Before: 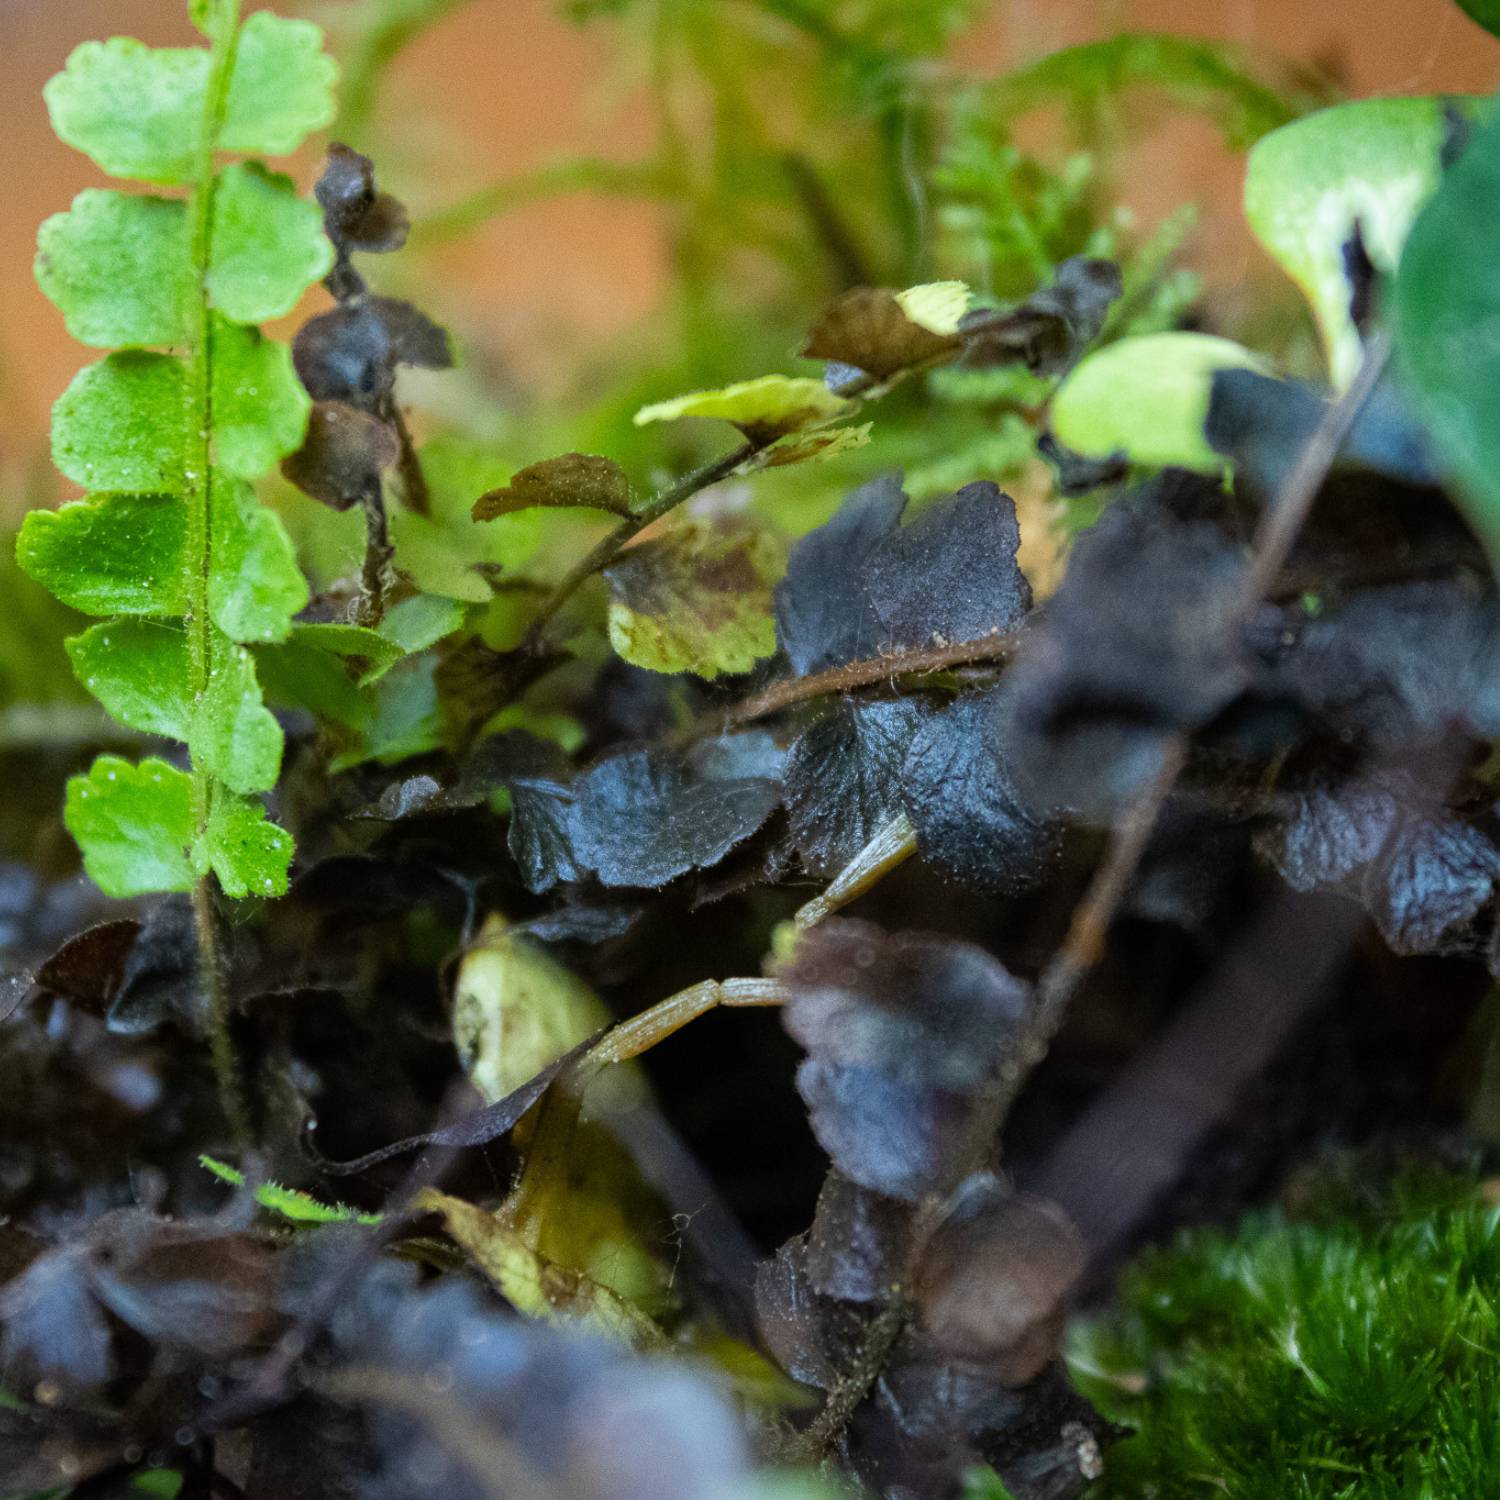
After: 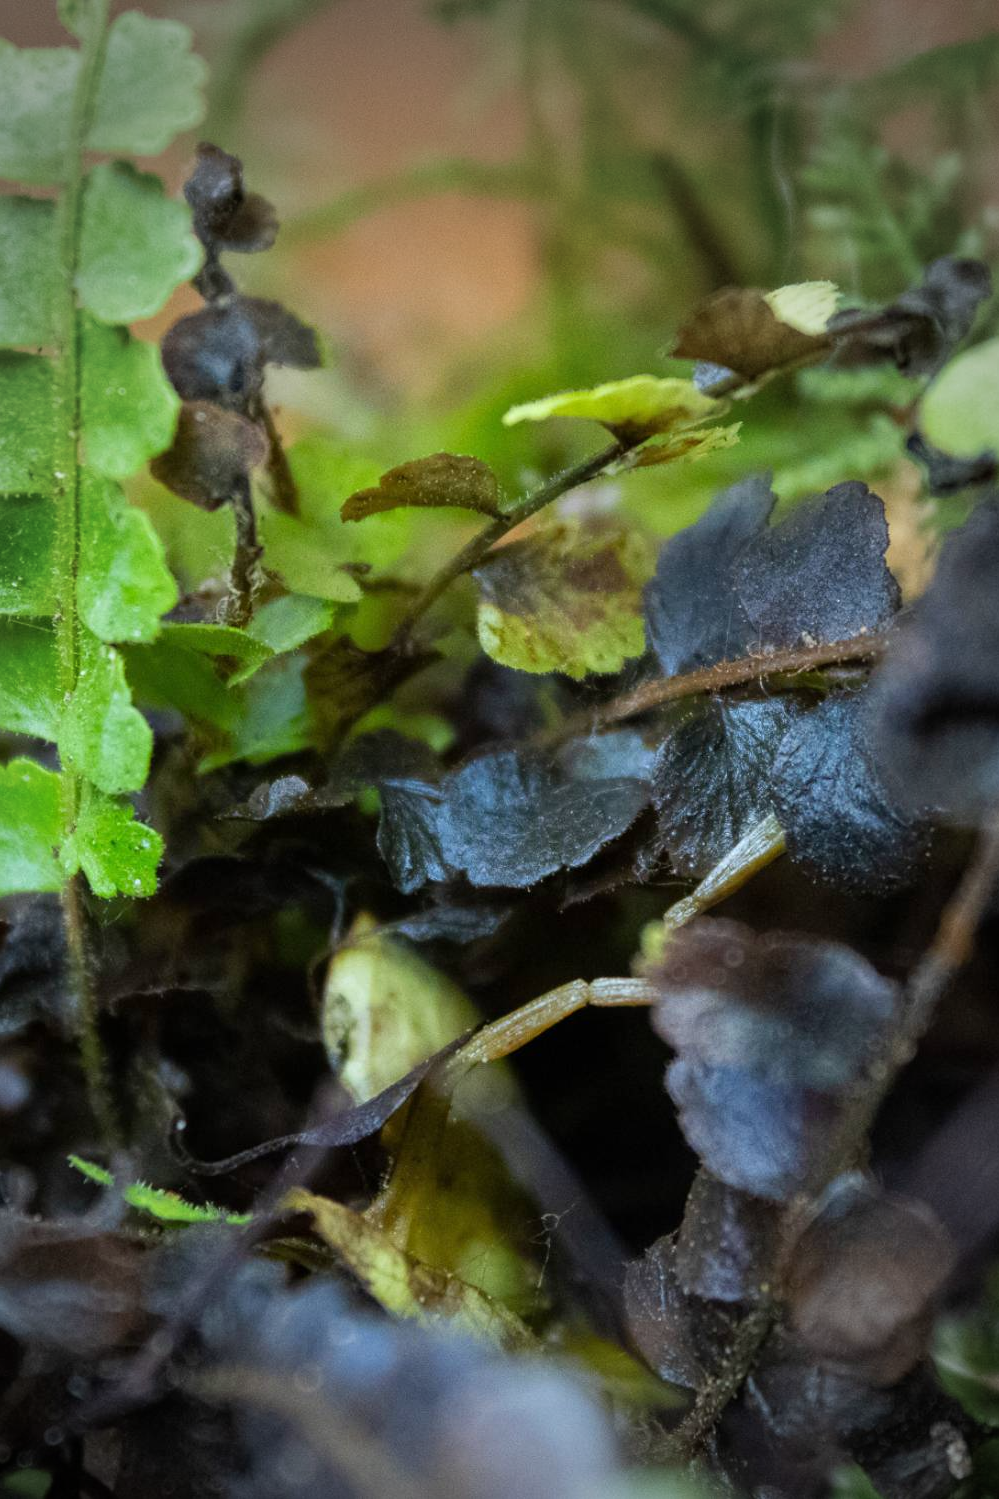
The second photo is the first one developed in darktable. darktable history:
crop and rotate: left 8.786%, right 24.548%
vignetting: fall-off start 64.63%, center (-0.034, 0.148), width/height ratio 0.881
